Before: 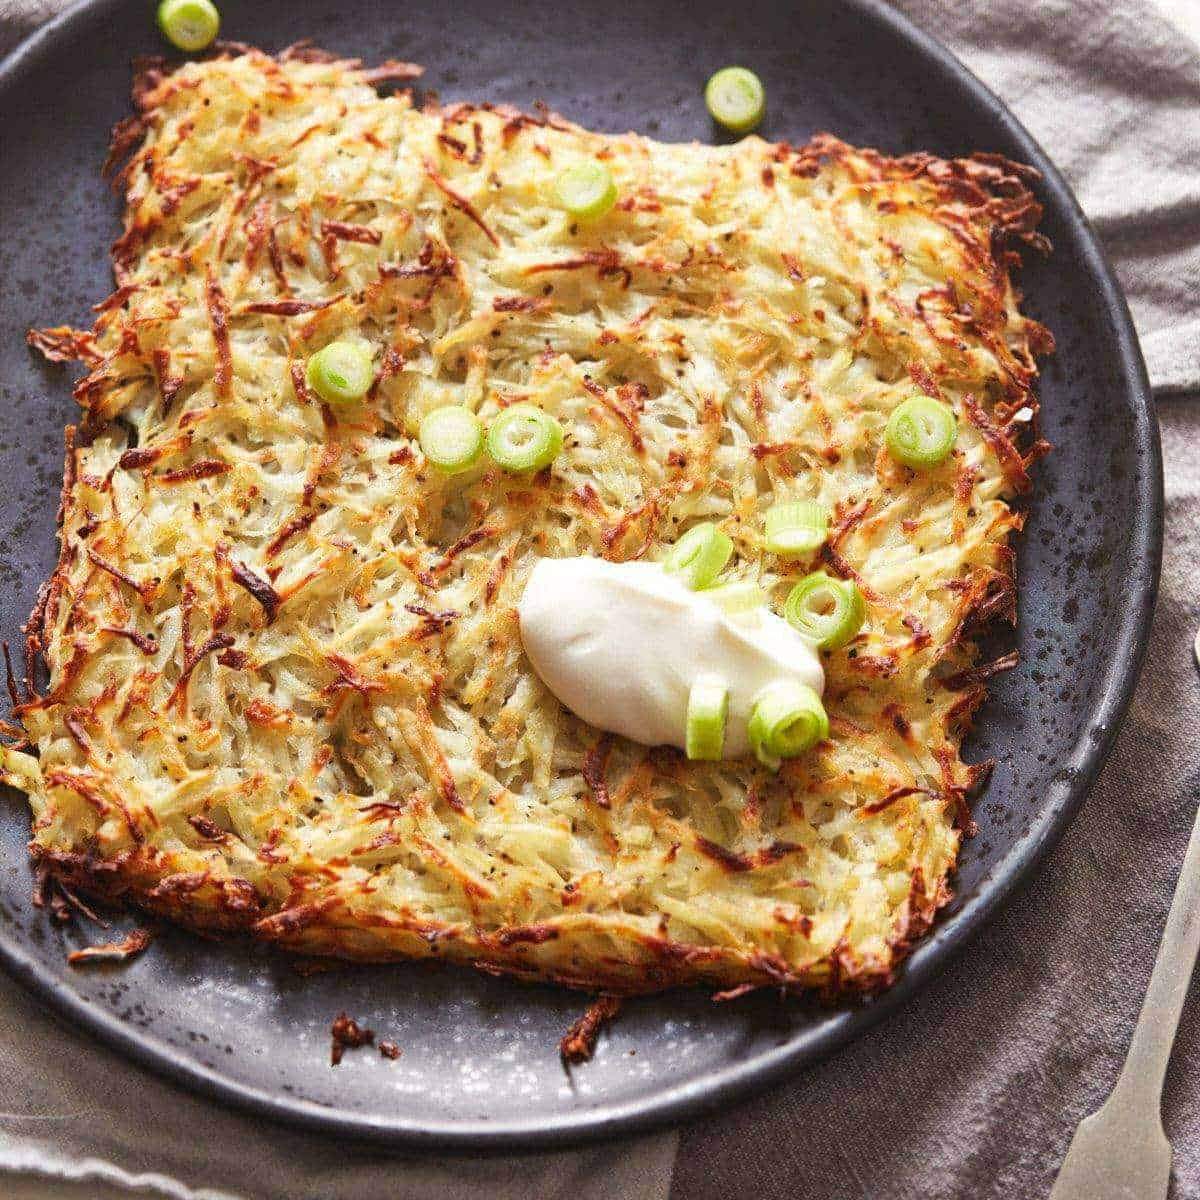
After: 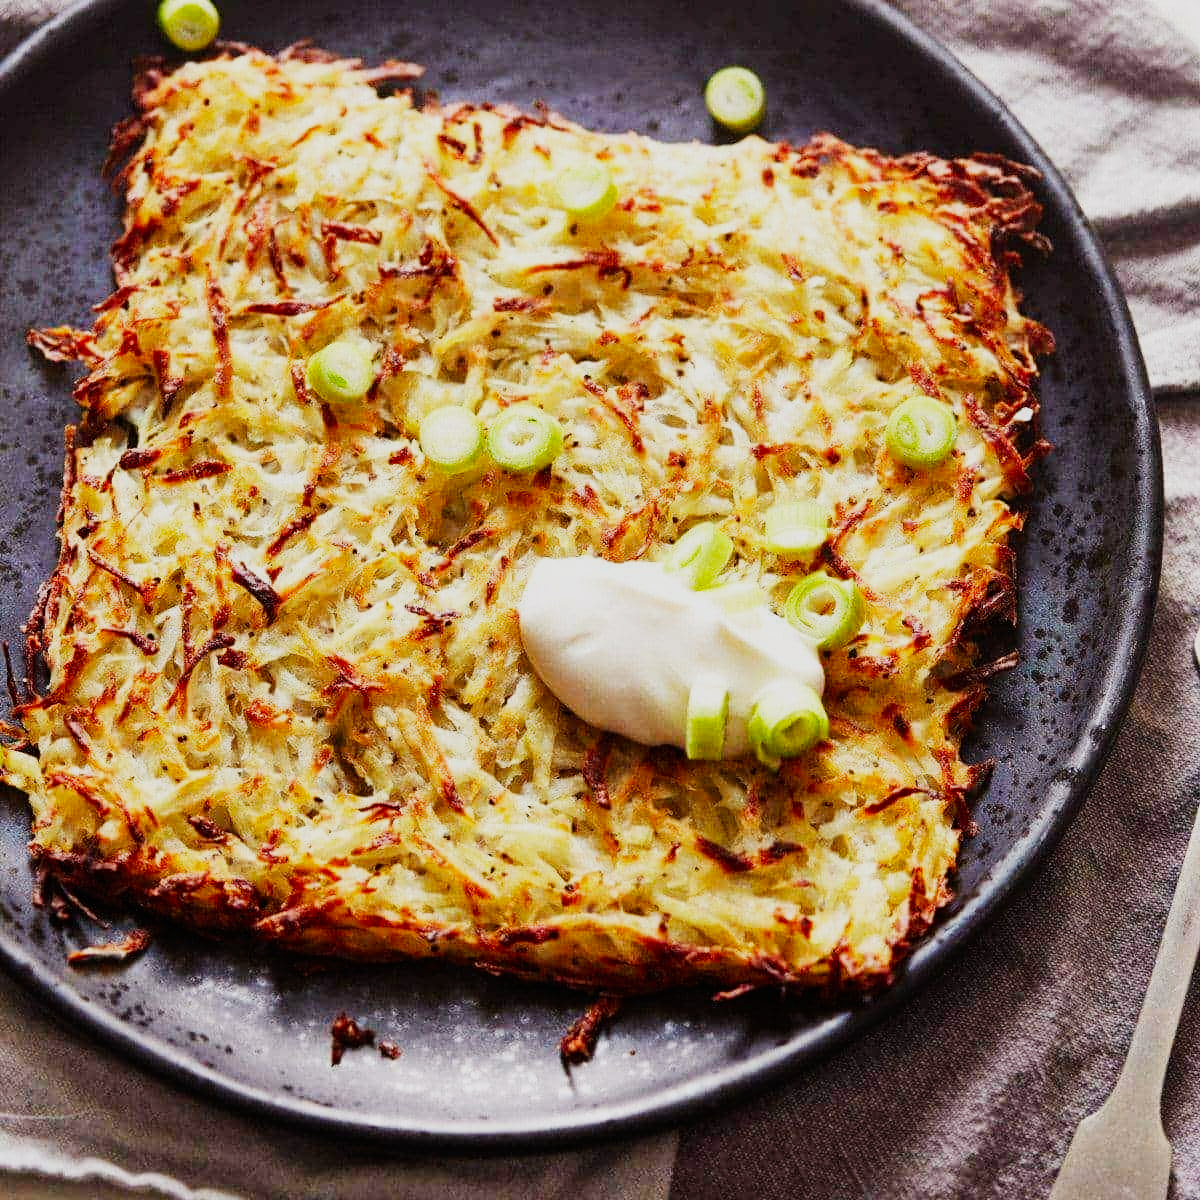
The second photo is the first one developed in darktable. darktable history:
sigmoid: contrast 1.7, skew -0.1, preserve hue 0%, red attenuation 0.1, red rotation 0.035, green attenuation 0.1, green rotation -0.017, blue attenuation 0.15, blue rotation -0.052, base primaries Rec2020
color balance: output saturation 110%
